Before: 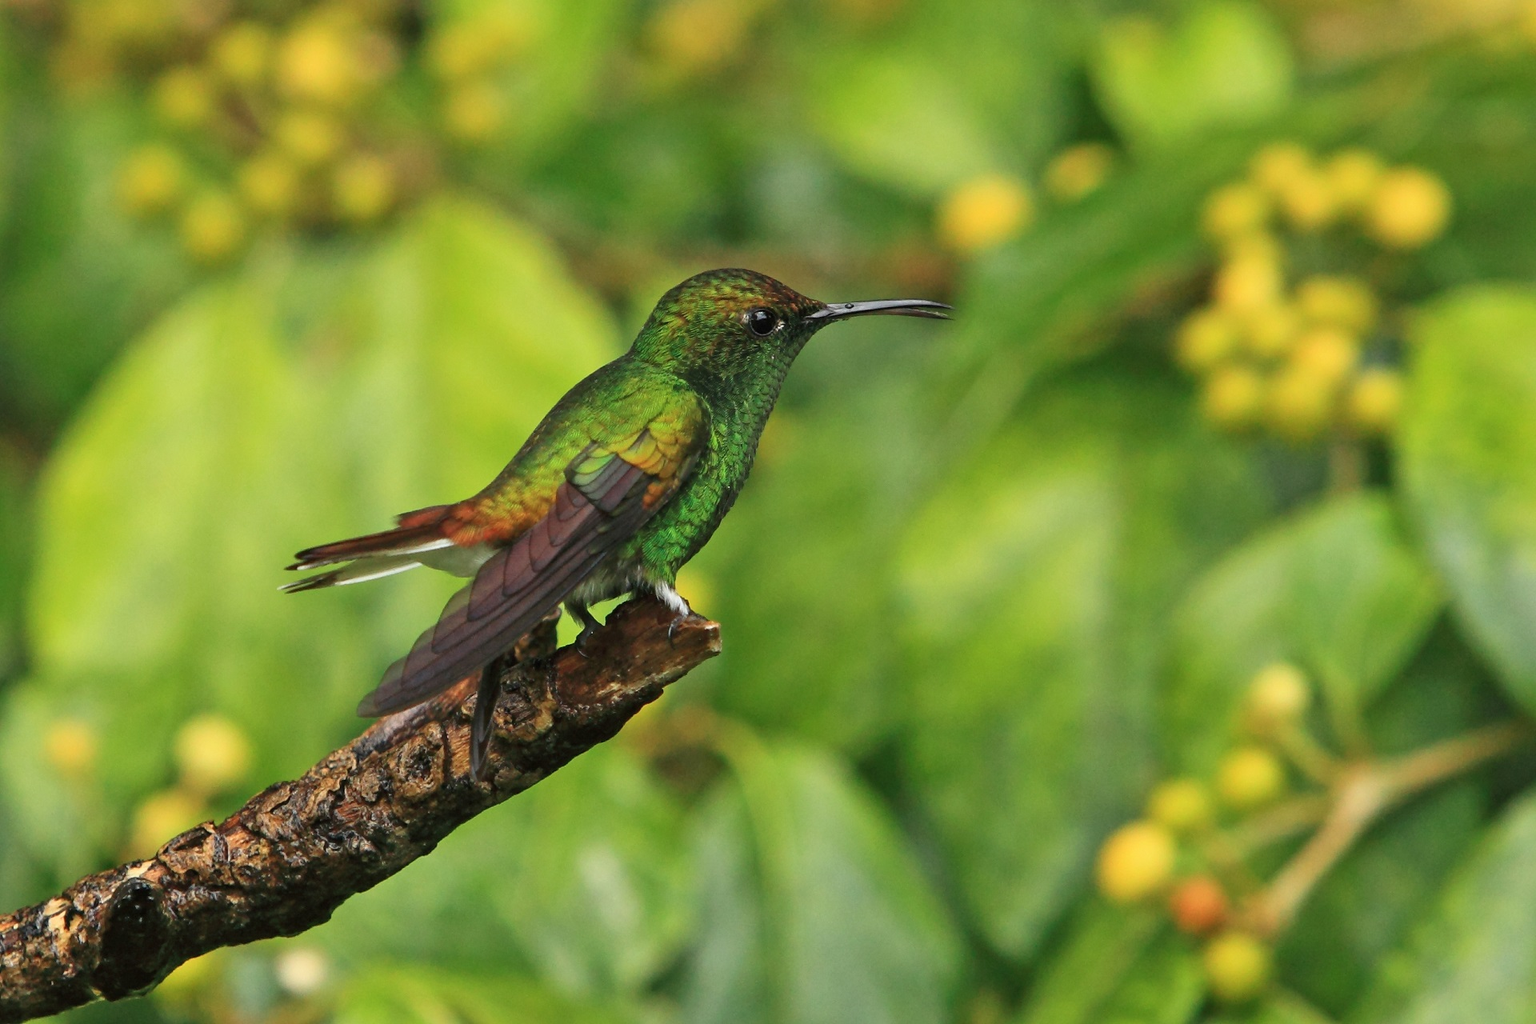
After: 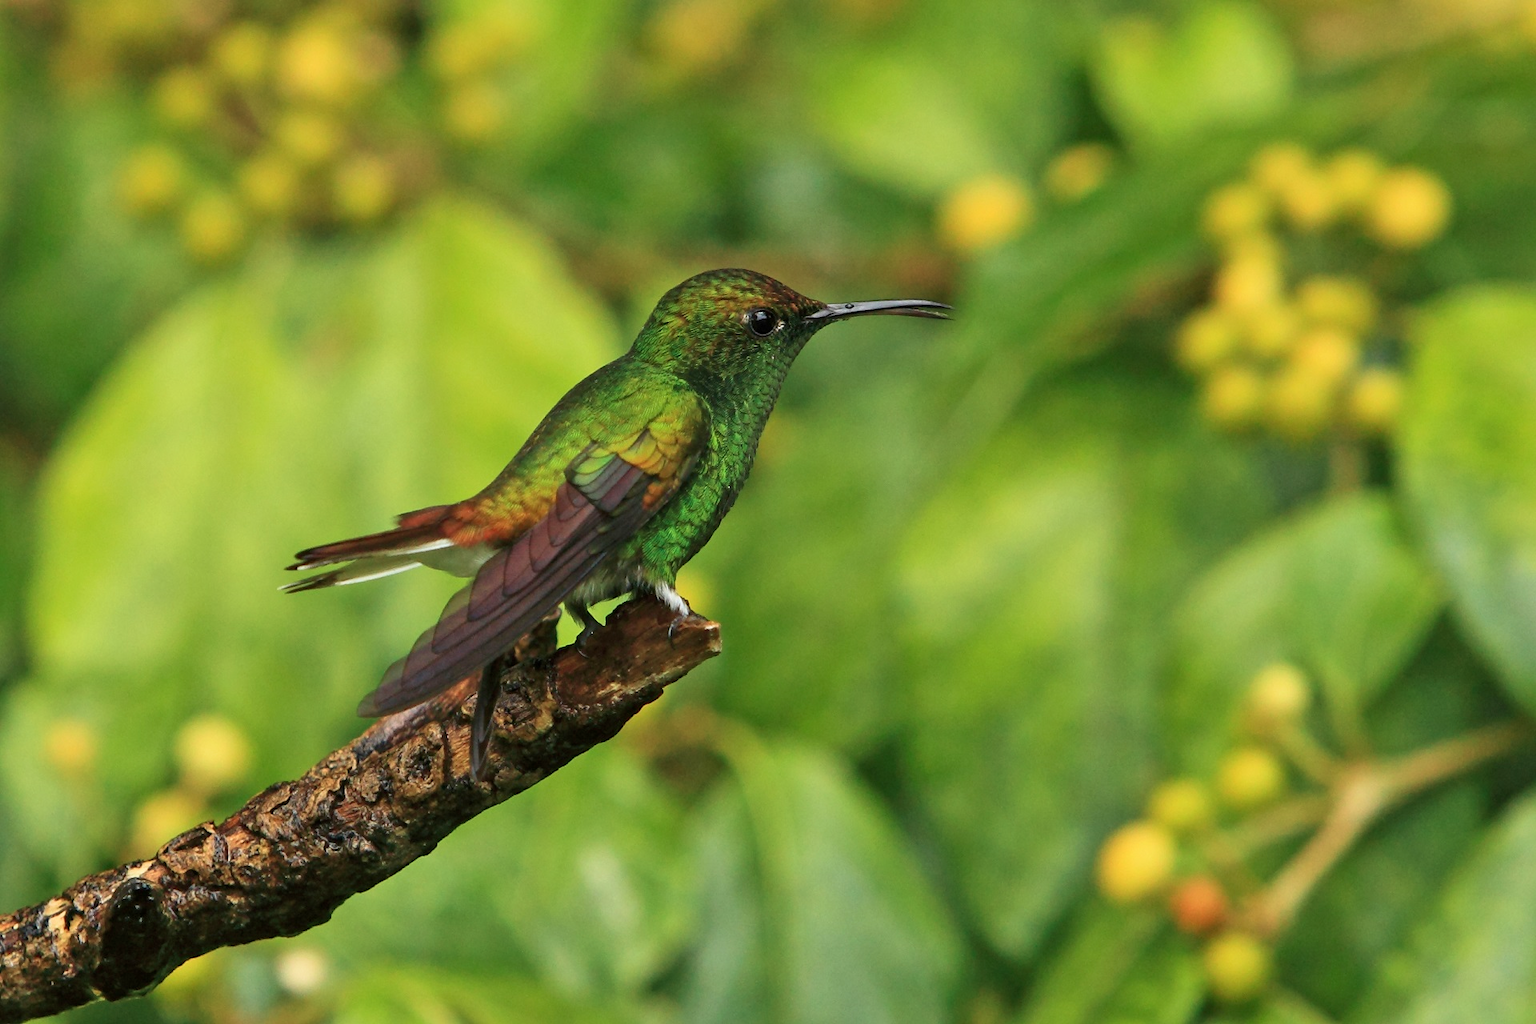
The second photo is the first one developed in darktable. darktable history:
velvia: on, module defaults
exposure: black level correction 0.002, compensate highlight preservation false
